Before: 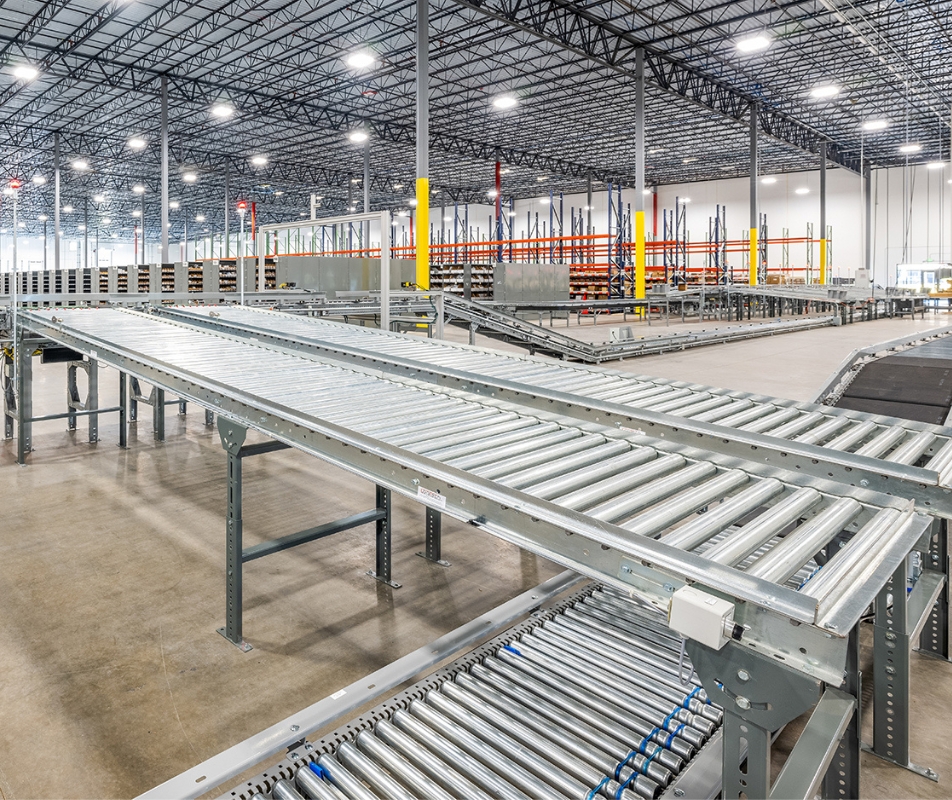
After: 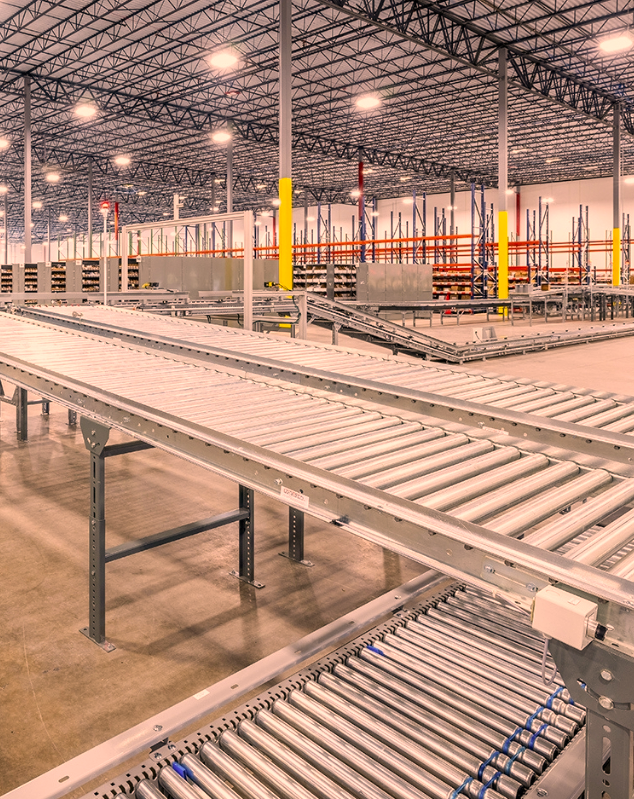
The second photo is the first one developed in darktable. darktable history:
crop and rotate: left 14.436%, right 18.898%
color correction: highlights a* 21.88, highlights b* 22.25
